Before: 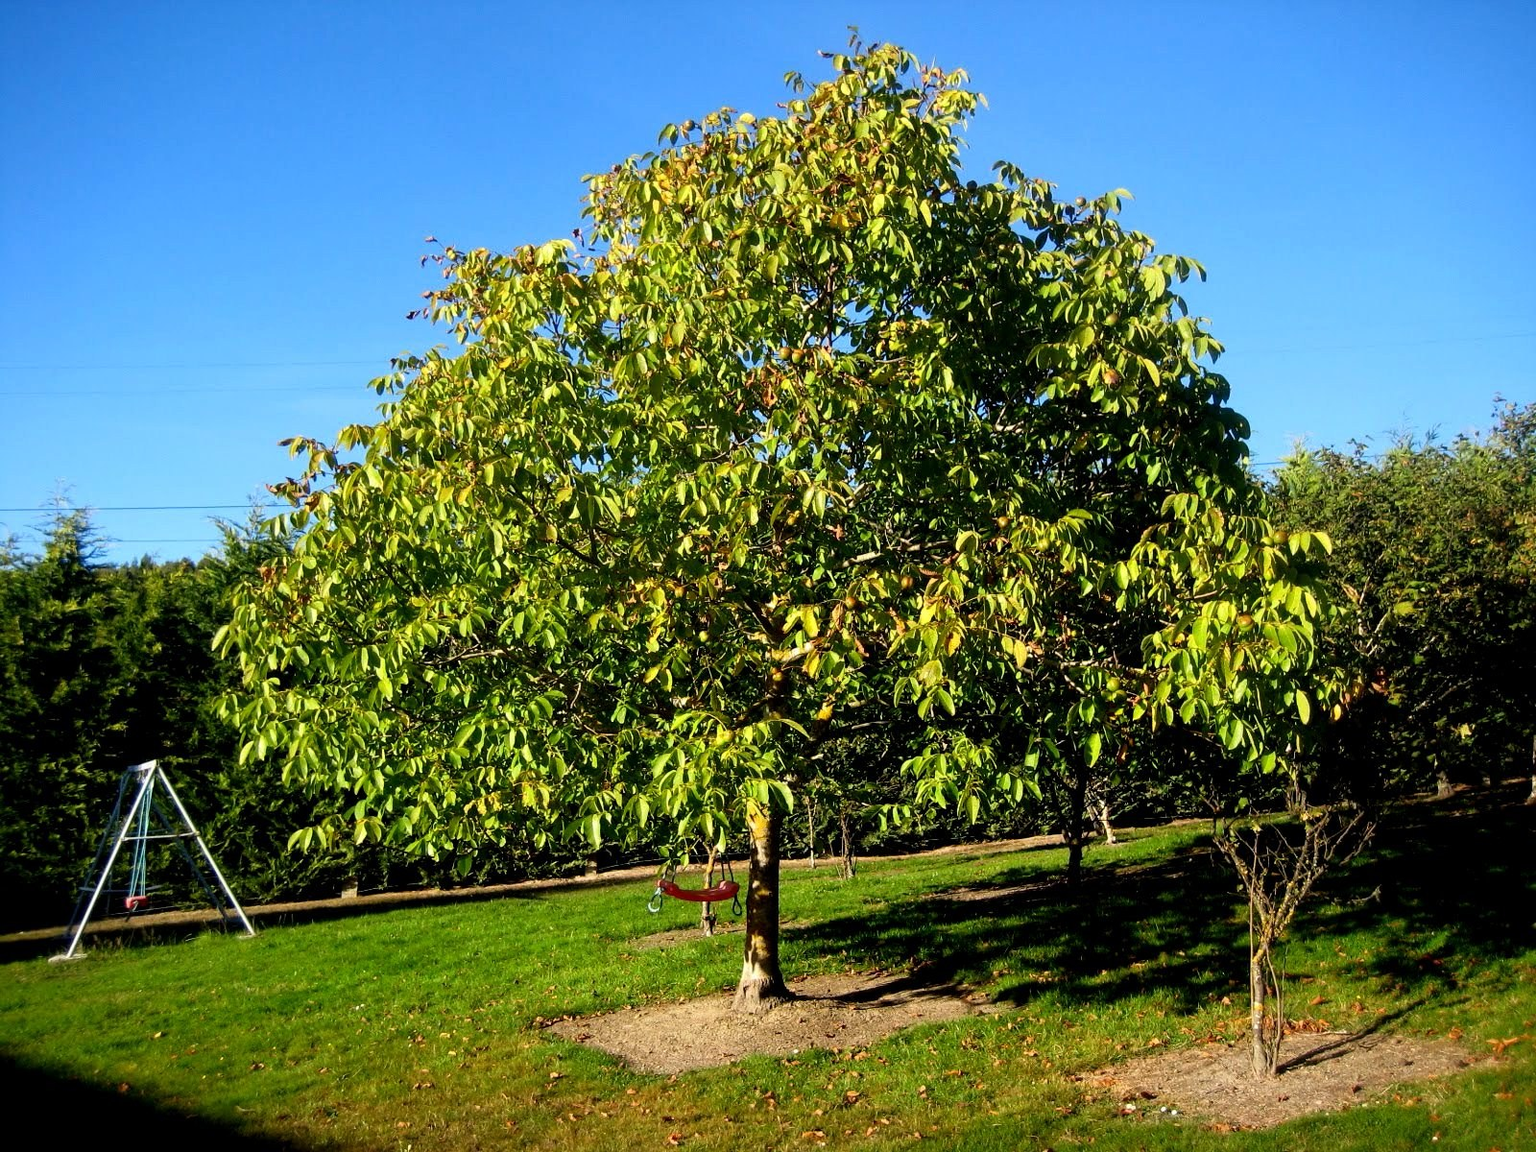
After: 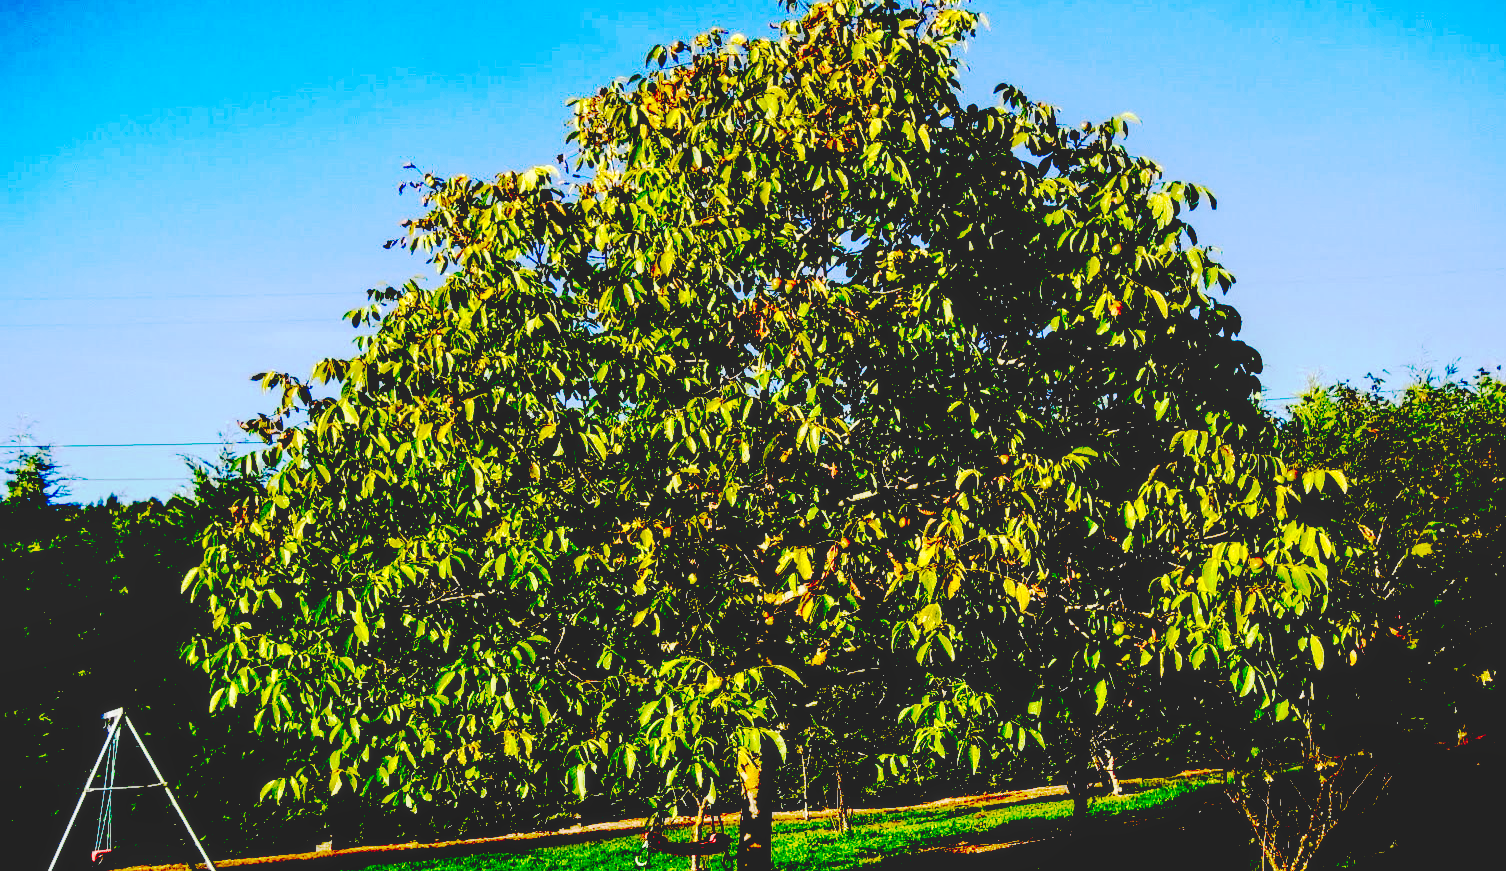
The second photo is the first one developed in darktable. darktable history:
base curve: curves: ch0 [(0.065, 0.026) (0.236, 0.358) (0.53, 0.546) (0.777, 0.841) (0.924, 0.992)], preserve colors none
local contrast: detail 130%
crop: left 2.509%, top 7.034%, right 3.316%, bottom 20.316%
tone curve: curves: ch0 [(0, 0) (0.051, 0.027) (0.096, 0.071) (0.219, 0.248) (0.428, 0.52) (0.596, 0.713) (0.727, 0.823) (0.859, 0.924) (1, 1)]; ch1 [(0, 0) (0.1, 0.038) (0.318, 0.221) (0.413, 0.325) (0.454, 0.41) (0.493, 0.478) (0.503, 0.501) (0.516, 0.515) (0.548, 0.575) (0.561, 0.596) (0.594, 0.647) (0.666, 0.701) (1, 1)]; ch2 [(0, 0) (0.453, 0.44) (0.479, 0.476) (0.504, 0.5) (0.52, 0.526) (0.557, 0.585) (0.583, 0.608) (0.824, 0.815) (1, 1)], preserve colors none
contrast brightness saturation: contrast 0.127, brightness -0.049, saturation 0.162
exposure: black level correction 0.1, exposure -0.085 EV, compensate highlight preservation false
